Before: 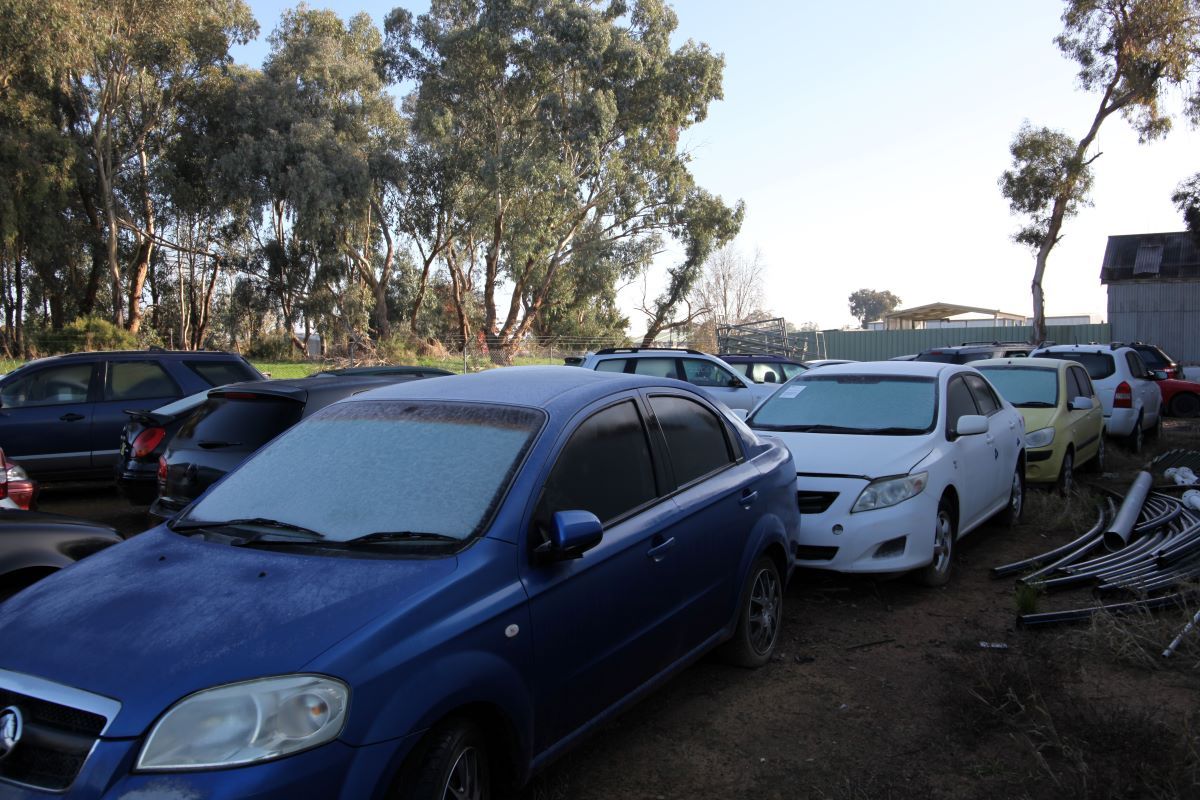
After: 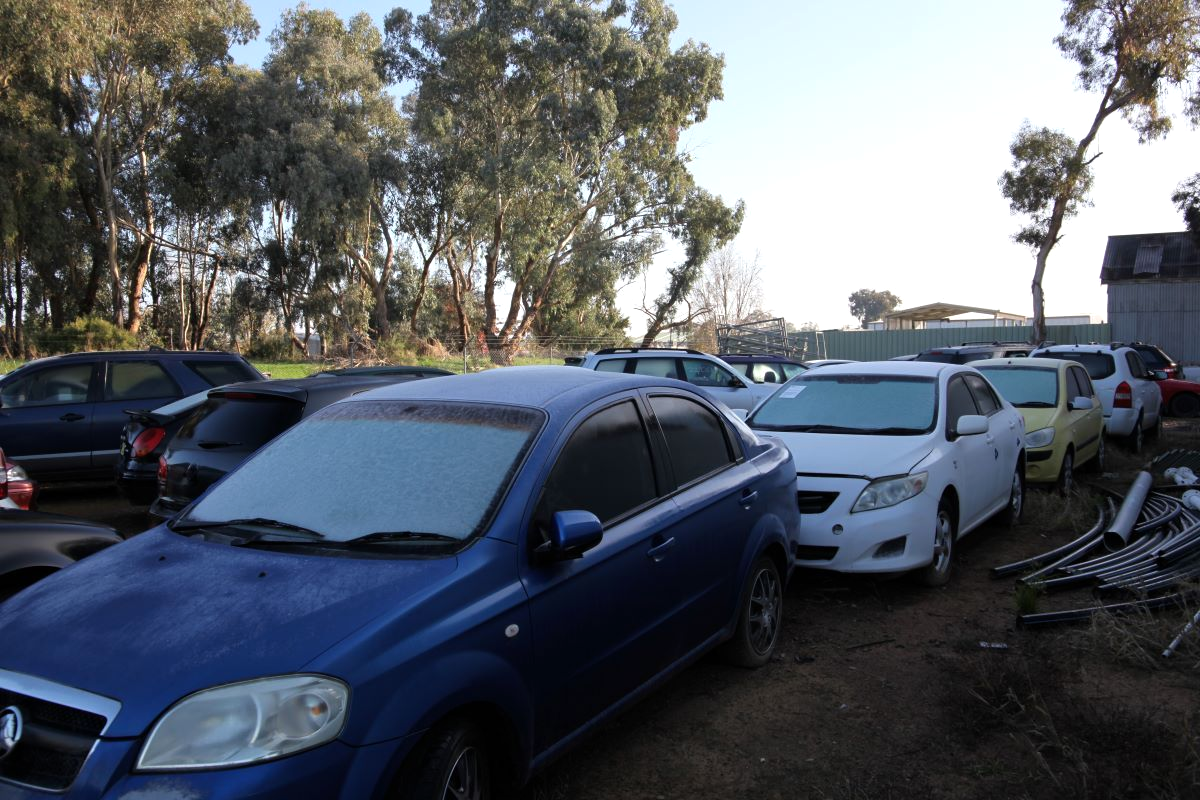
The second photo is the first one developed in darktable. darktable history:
color balance rgb: perceptual saturation grading › global saturation 0.355%, global vibrance 11.505%, contrast 4.884%
